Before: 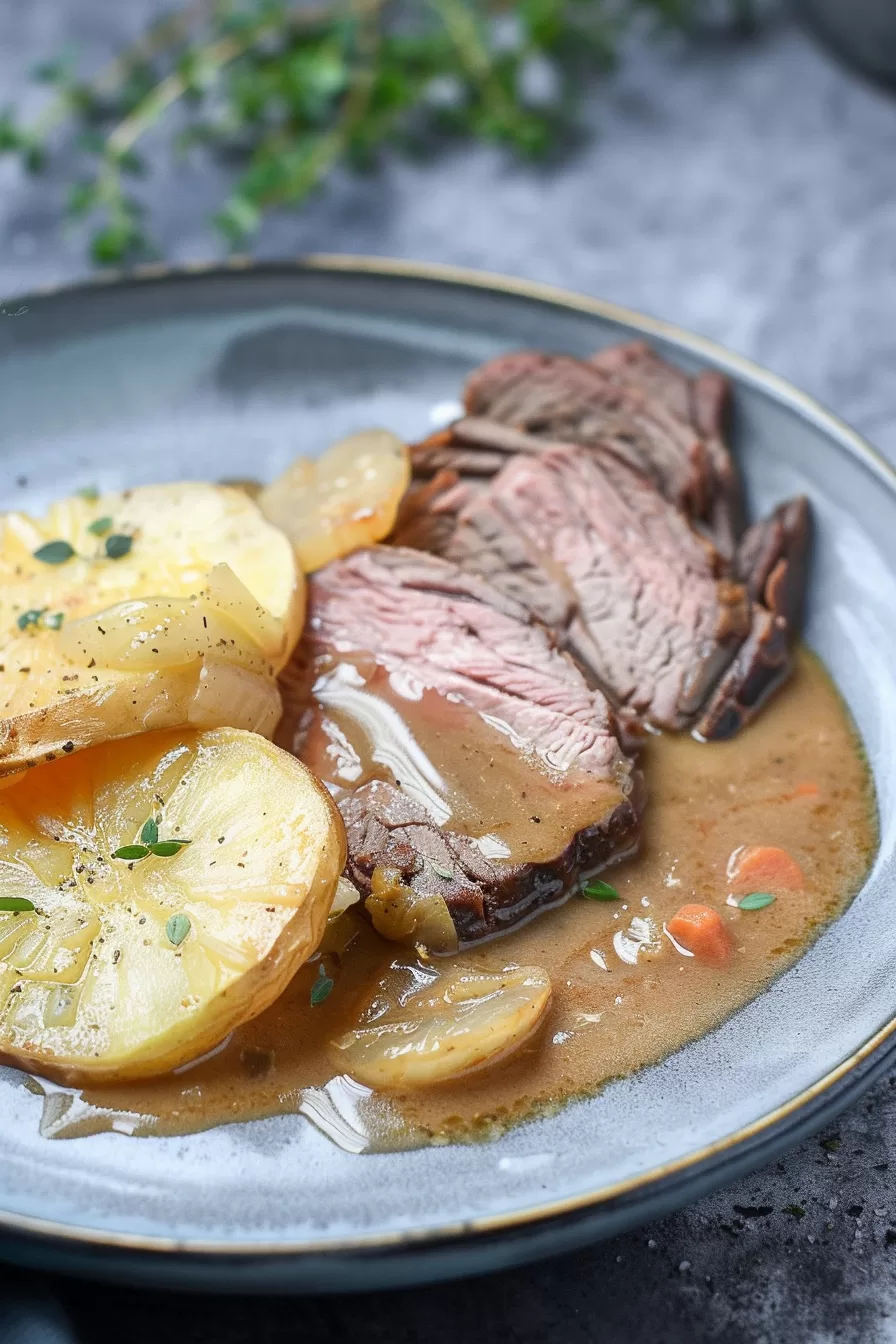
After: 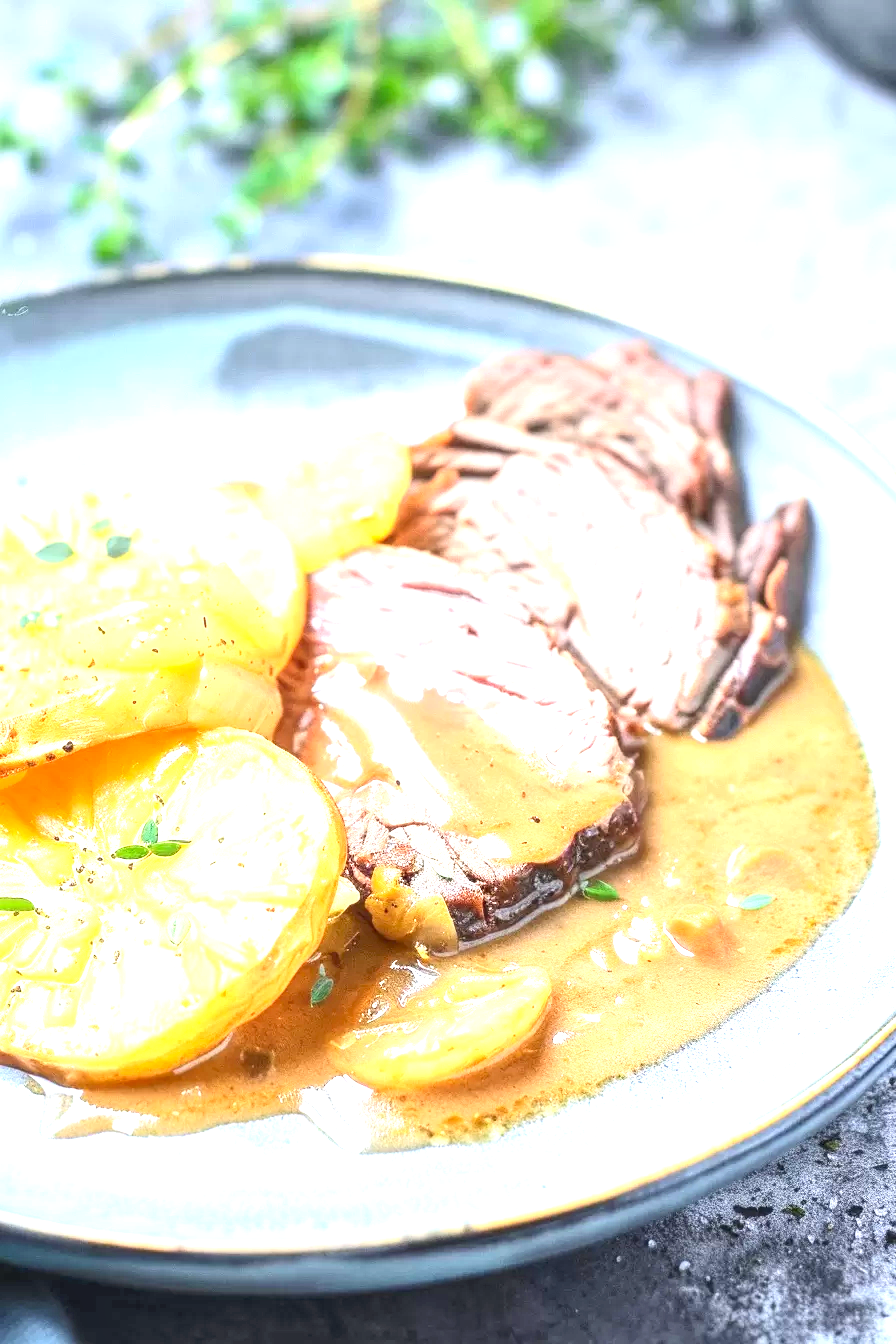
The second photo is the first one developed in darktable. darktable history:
levels: levels [0, 0.498, 1]
exposure: black level correction 0, exposure 1.873 EV, compensate exposure bias true, compensate highlight preservation false
contrast brightness saturation: contrast 0.196, brightness 0.147, saturation 0.144
local contrast: on, module defaults
